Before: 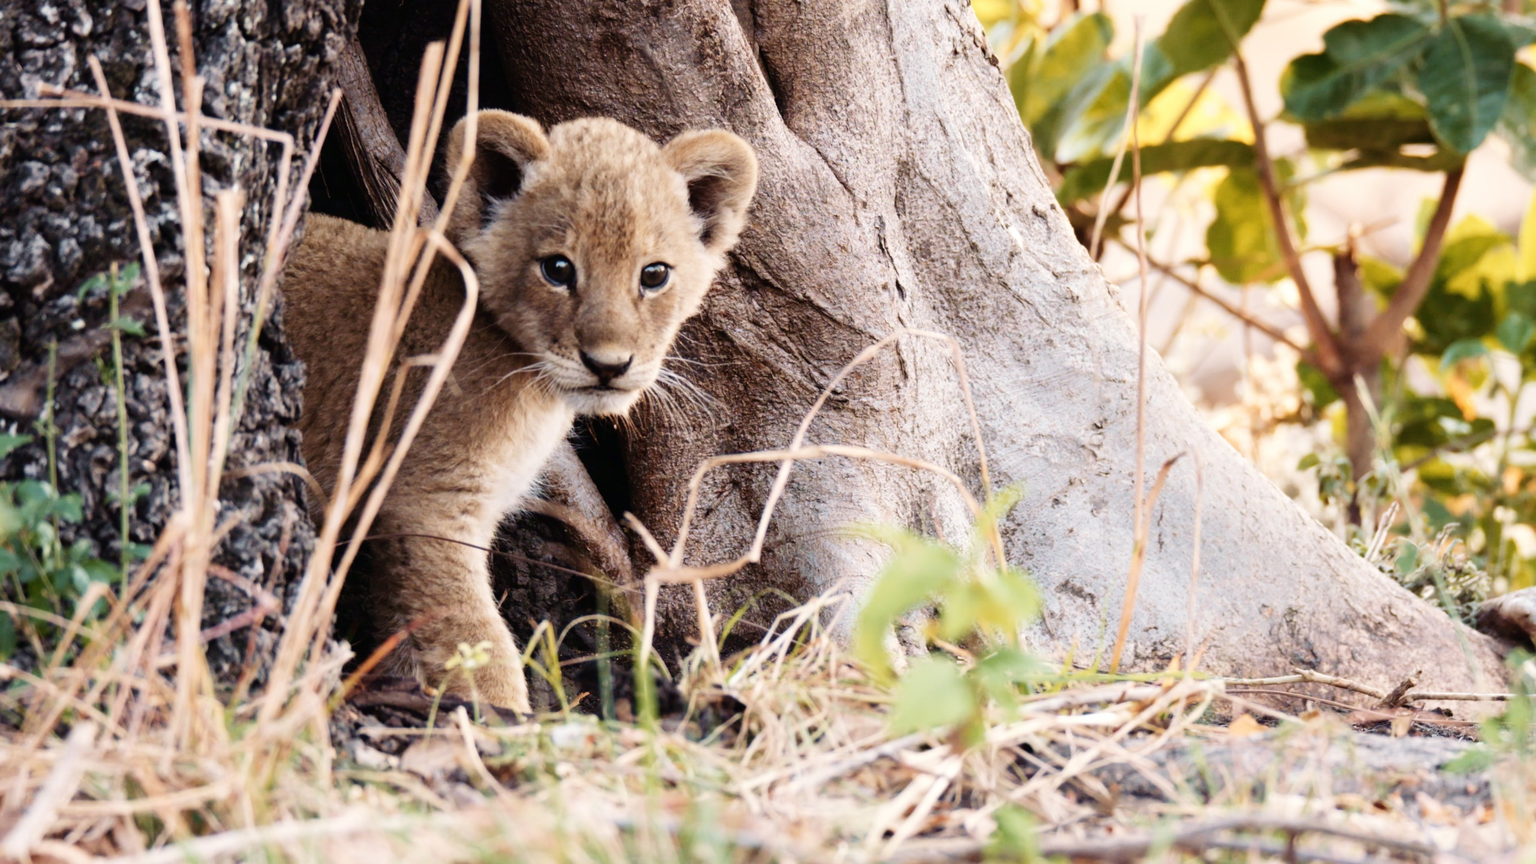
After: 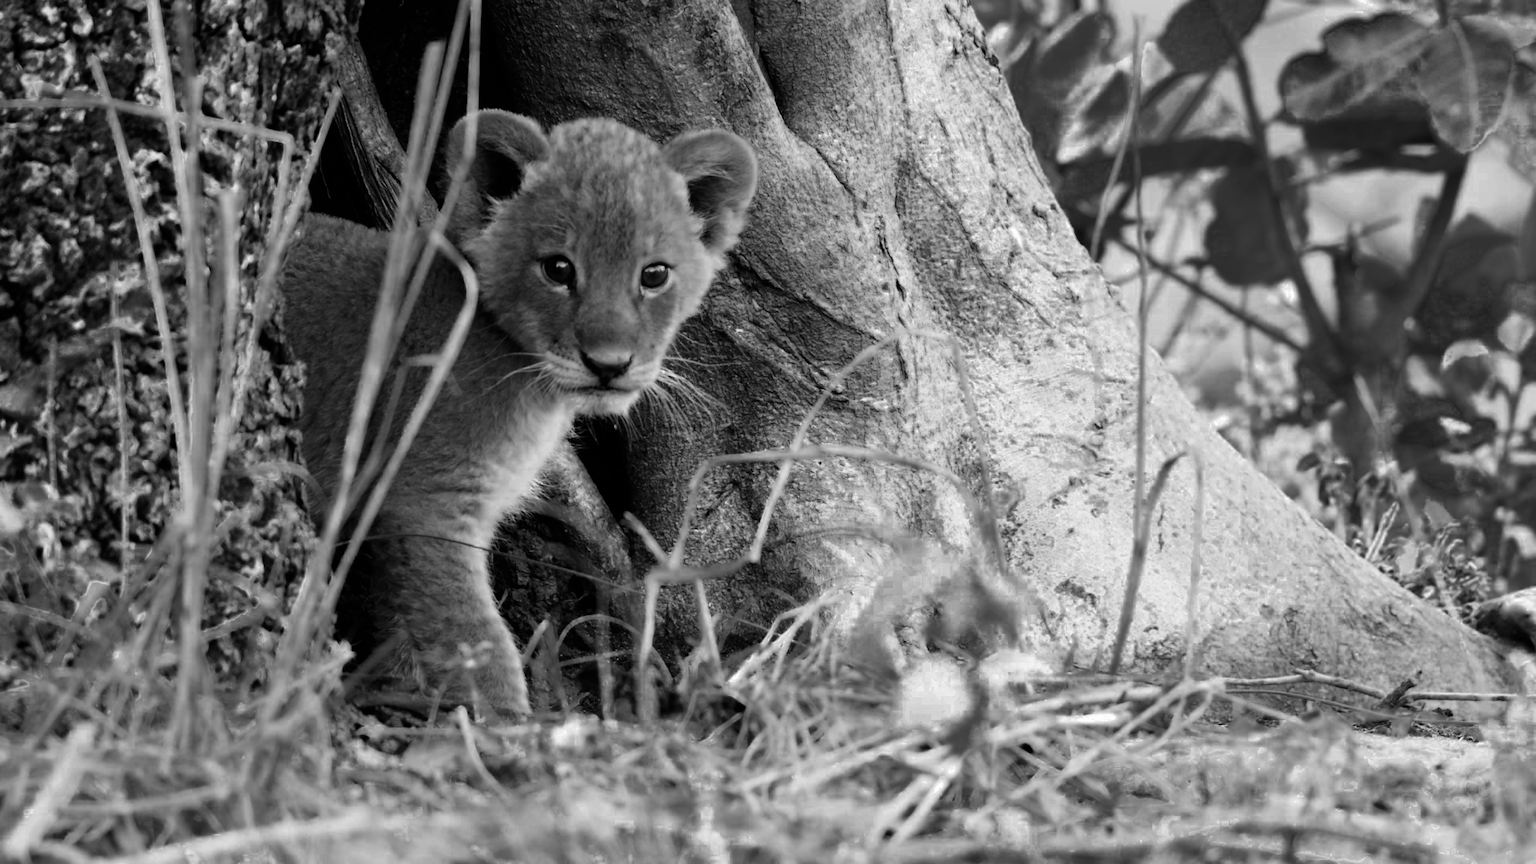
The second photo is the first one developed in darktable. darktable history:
color zones: curves: ch0 [(0.002, 0.429) (0.121, 0.212) (0.198, 0.113) (0.276, 0.344) (0.331, 0.541) (0.41, 0.56) (0.482, 0.289) (0.619, 0.227) (0.721, 0.18) (0.821, 0.435) (0.928, 0.555) (1, 0.587)]; ch1 [(0, 0) (0.143, 0) (0.286, 0) (0.429, 0) (0.571, 0) (0.714, 0) (0.857, 0)], mix 101.28%
